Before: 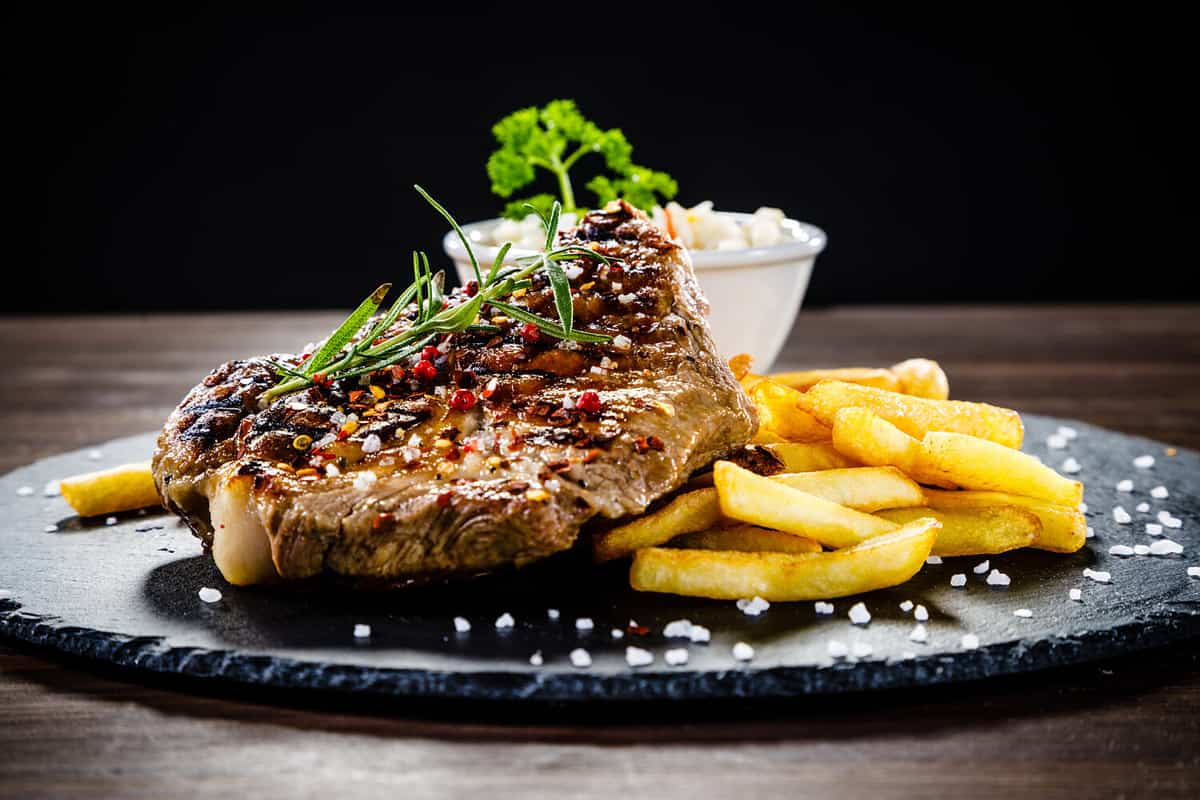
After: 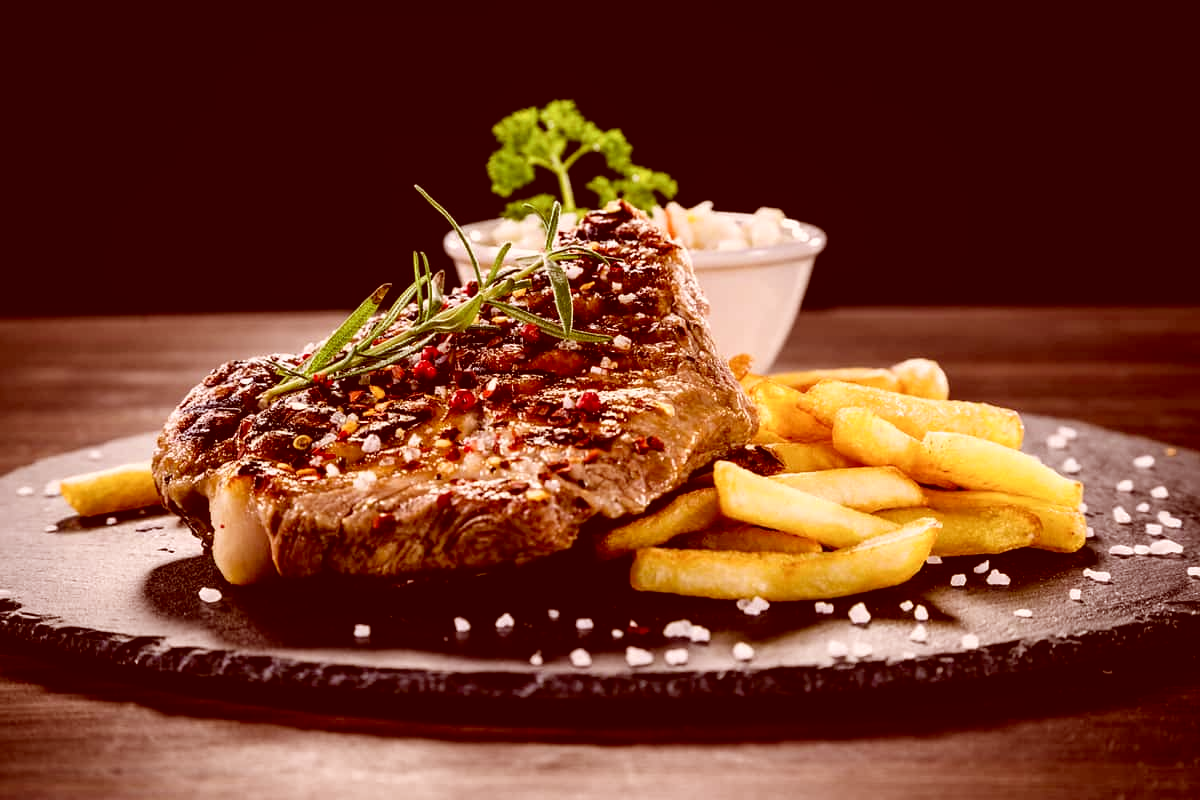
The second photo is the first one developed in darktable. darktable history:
color correction: highlights a* 9.36, highlights b* 8.65, shadows a* 39.51, shadows b* 39.23, saturation 0.796
